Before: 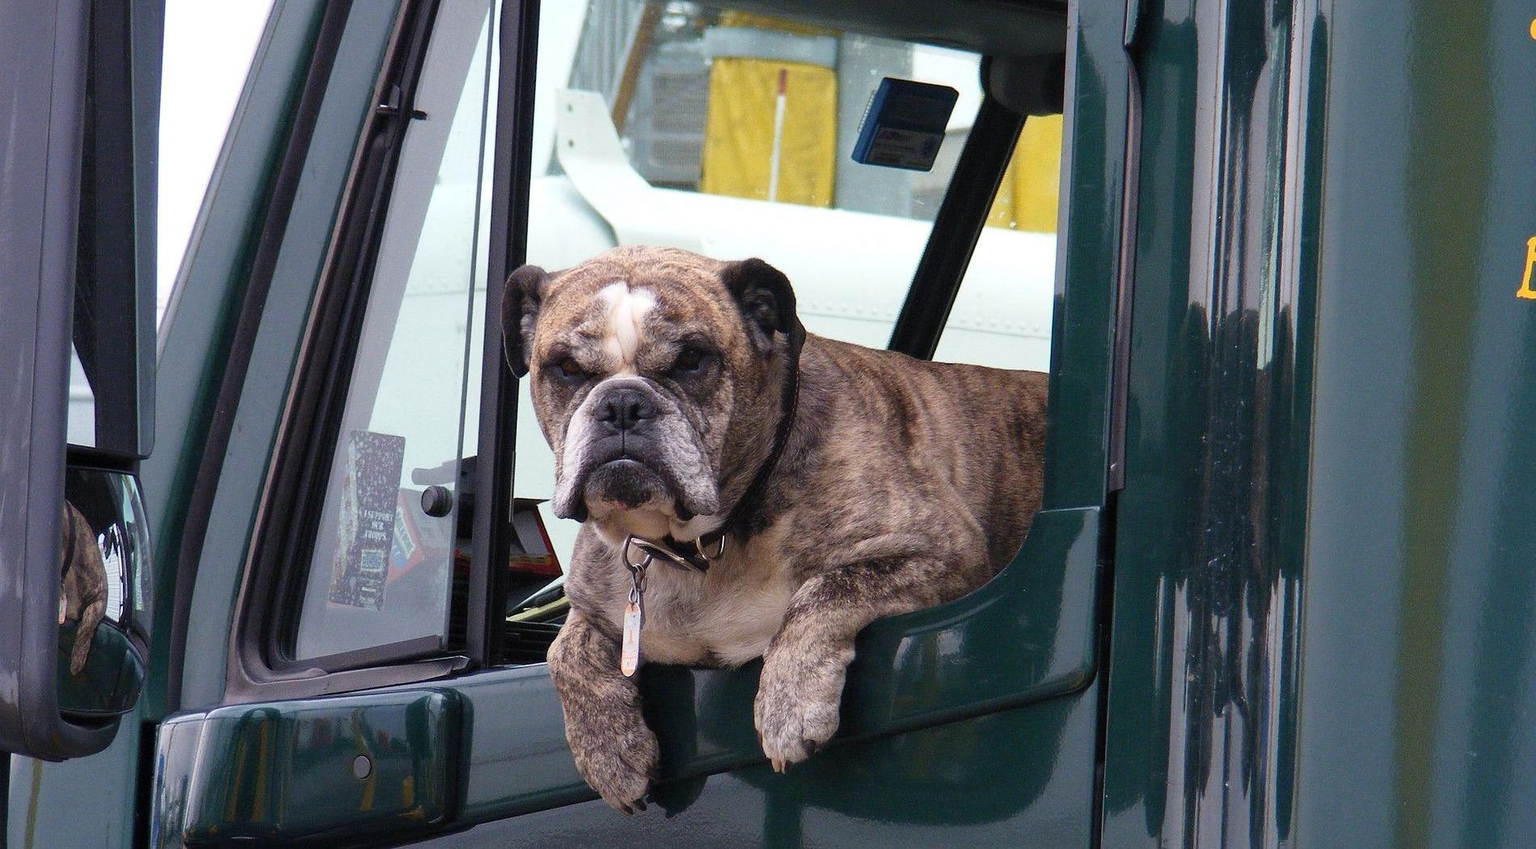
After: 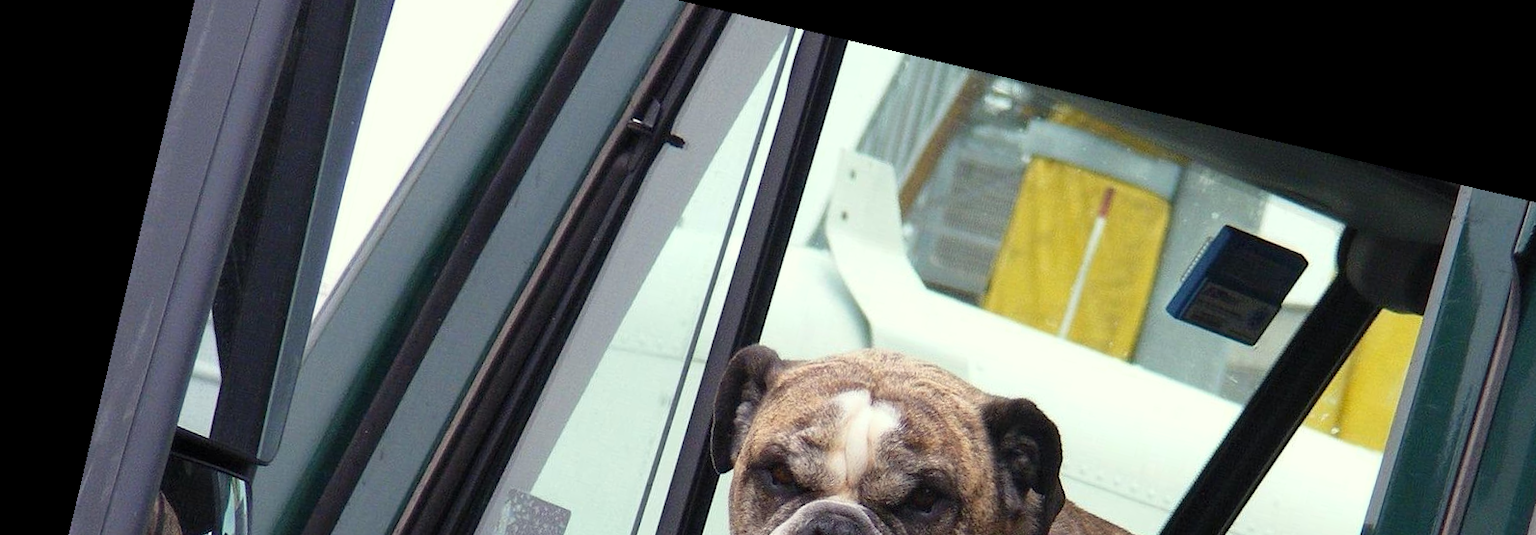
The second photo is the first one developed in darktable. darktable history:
rotate and perspective: rotation 13.27°, automatic cropping off
crop: left 0.579%, top 7.627%, right 23.167%, bottom 54.275%
color correction: highlights a* -4.28, highlights b* 6.53
